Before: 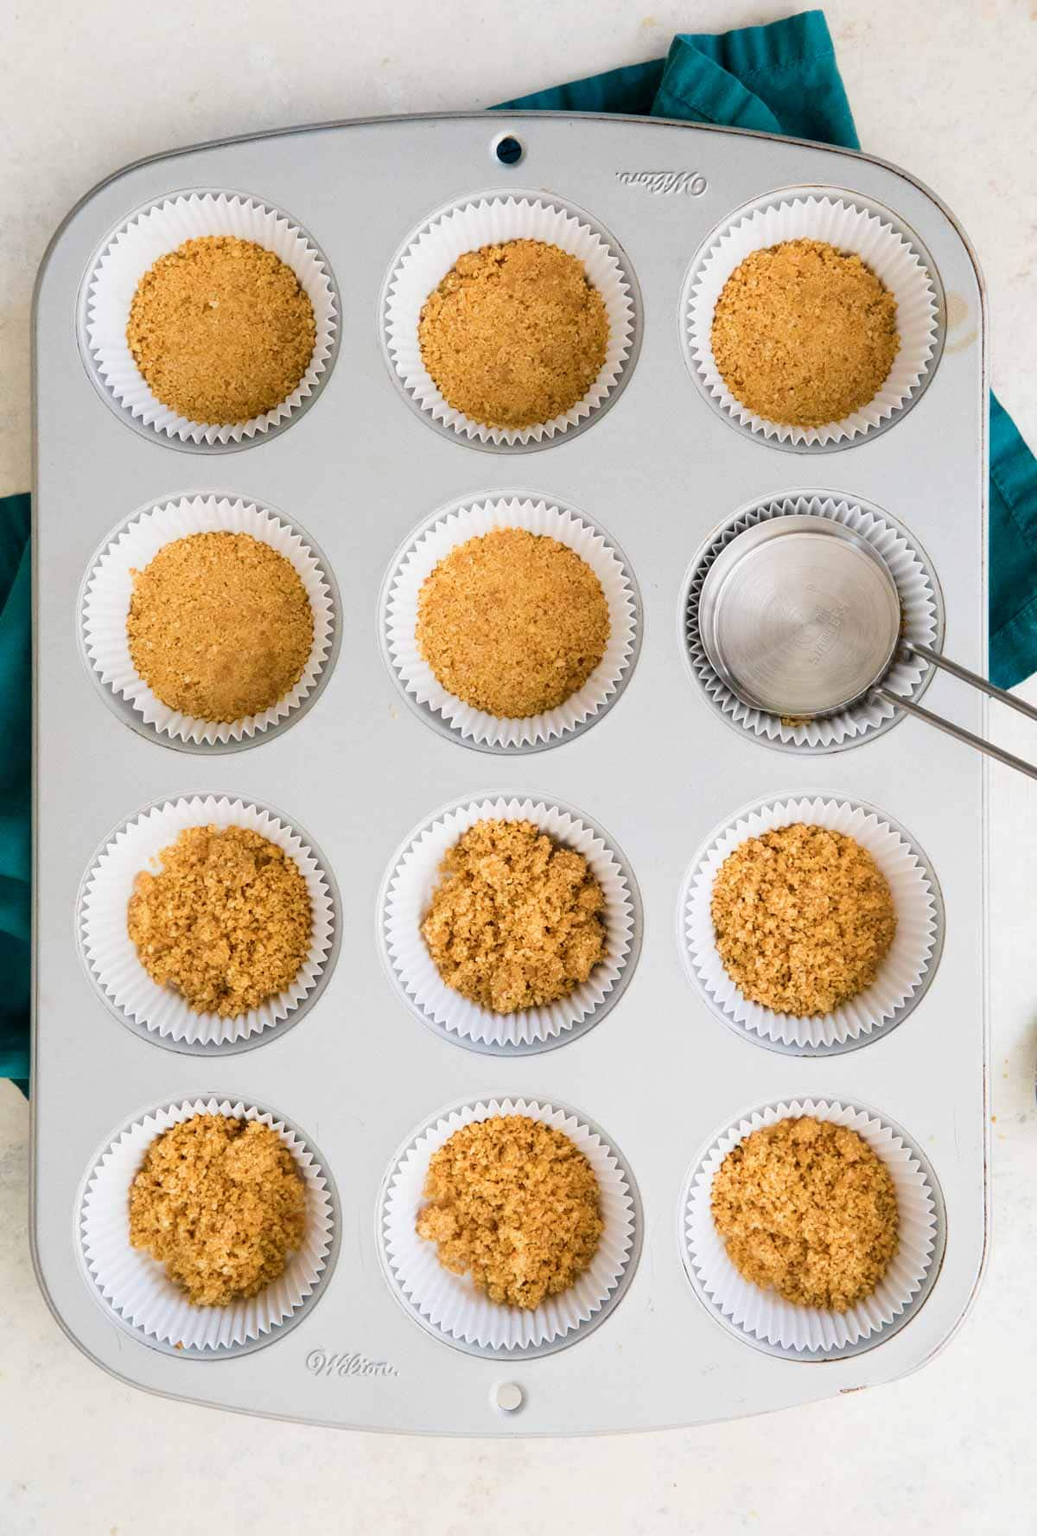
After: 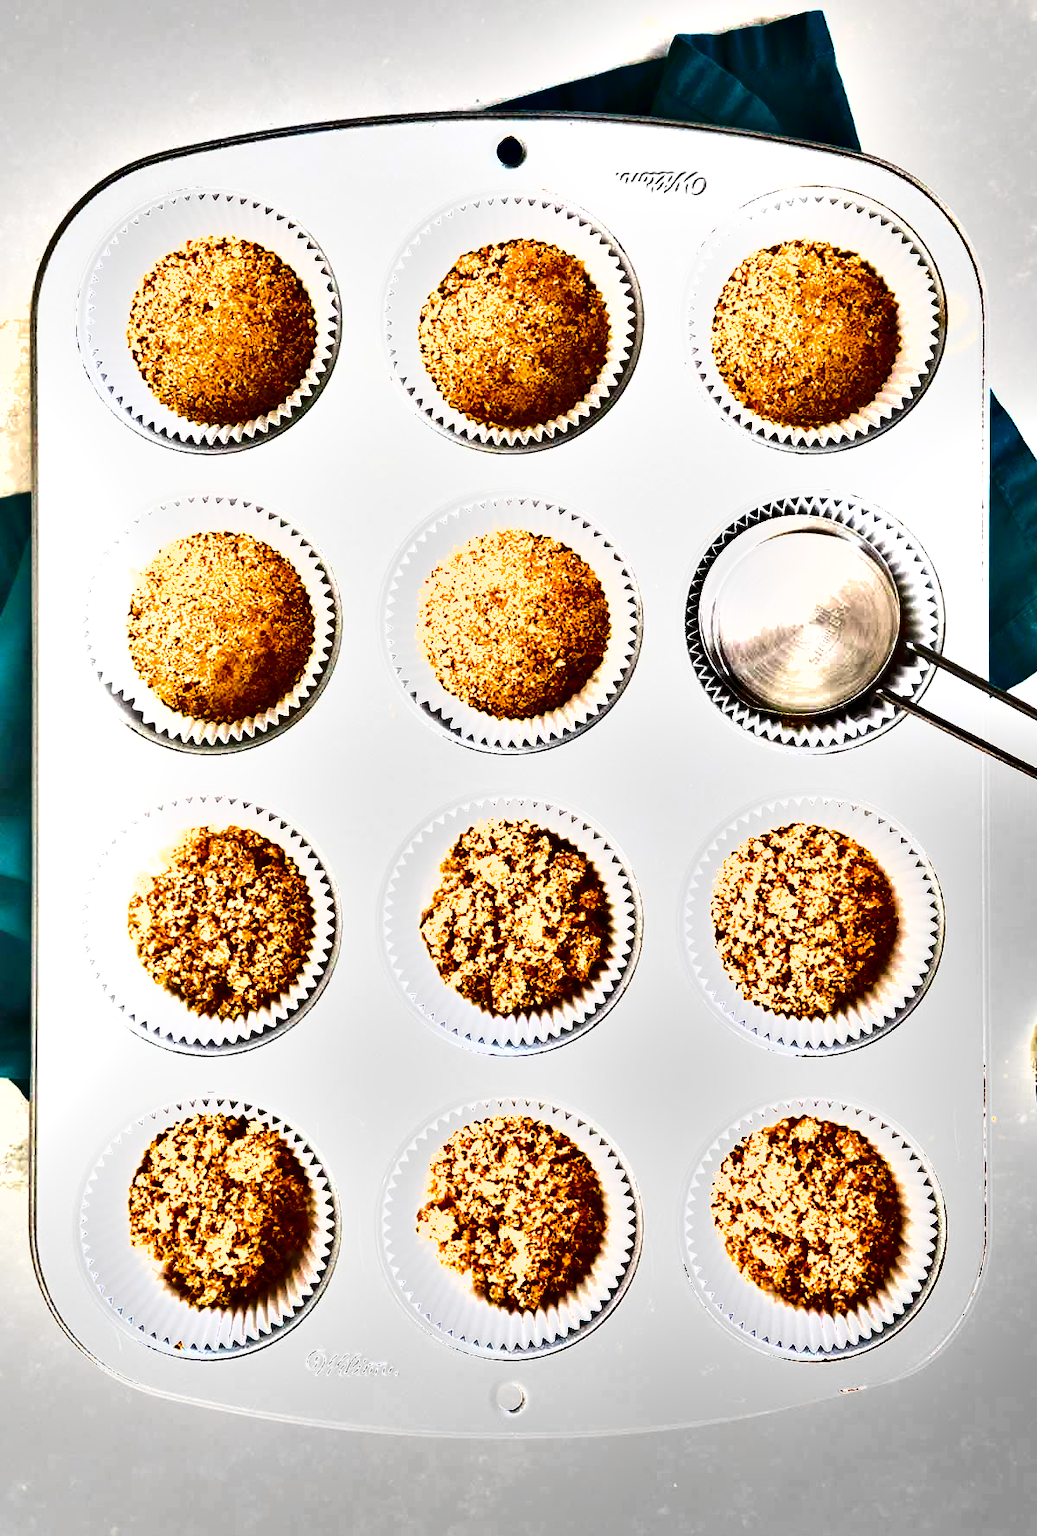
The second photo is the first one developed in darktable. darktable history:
exposure: exposure 1.225 EV, compensate highlight preservation false
contrast brightness saturation: contrast 0.005, saturation -0.066
shadows and highlights: radius 100.56, shadows 50.35, highlights -65.07, soften with gaussian
